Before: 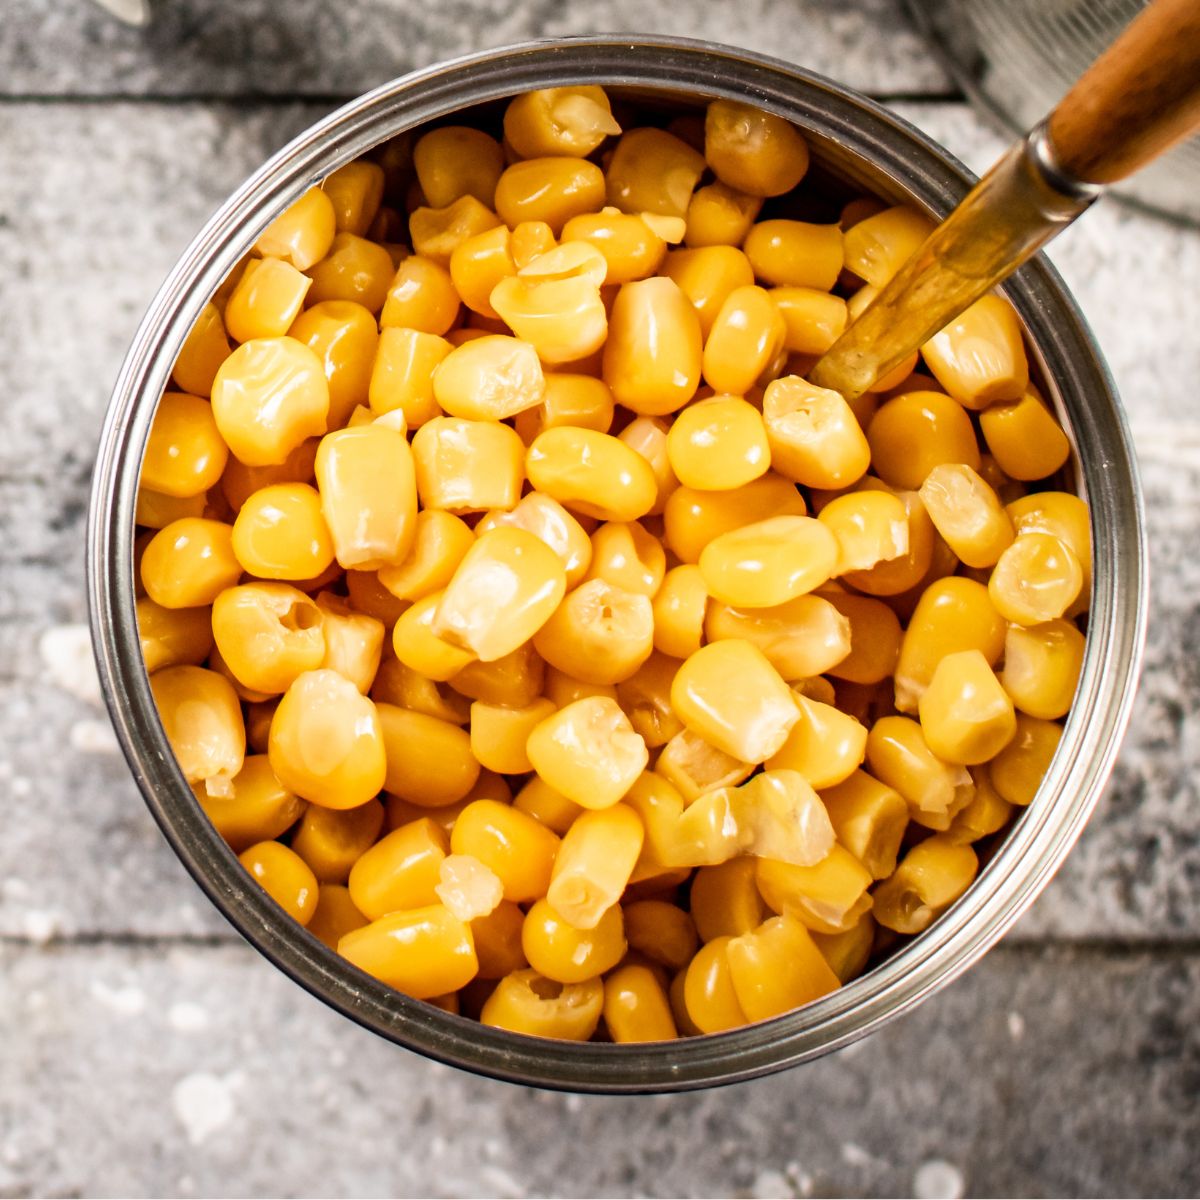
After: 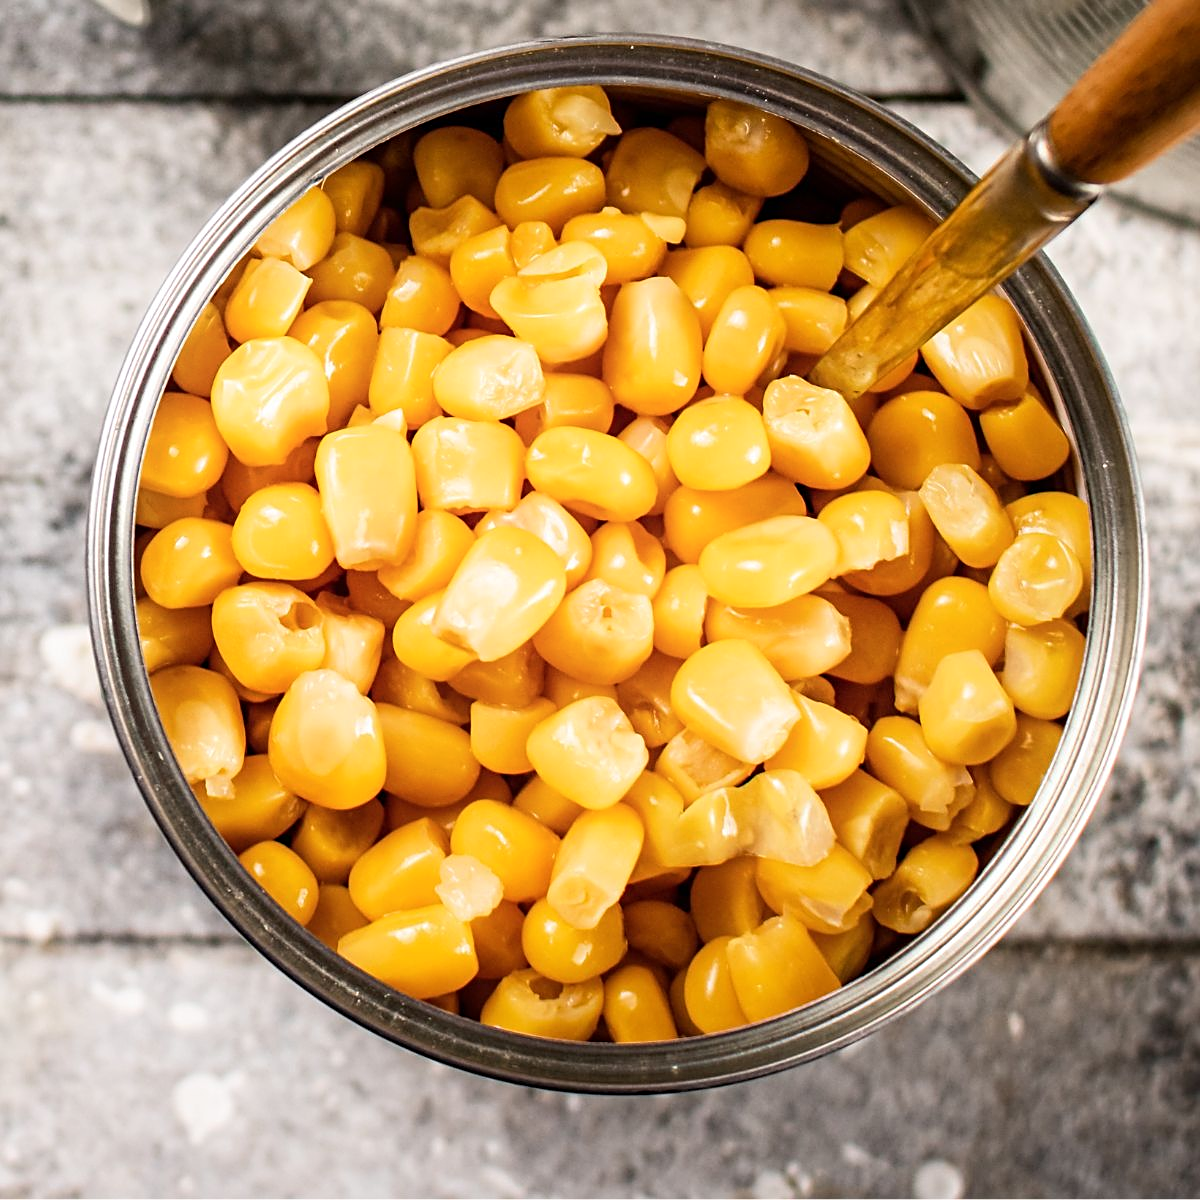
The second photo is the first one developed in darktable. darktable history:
sharpen: on, module defaults
shadows and highlights: shadows -70, highlights 35, soften with gaussian
